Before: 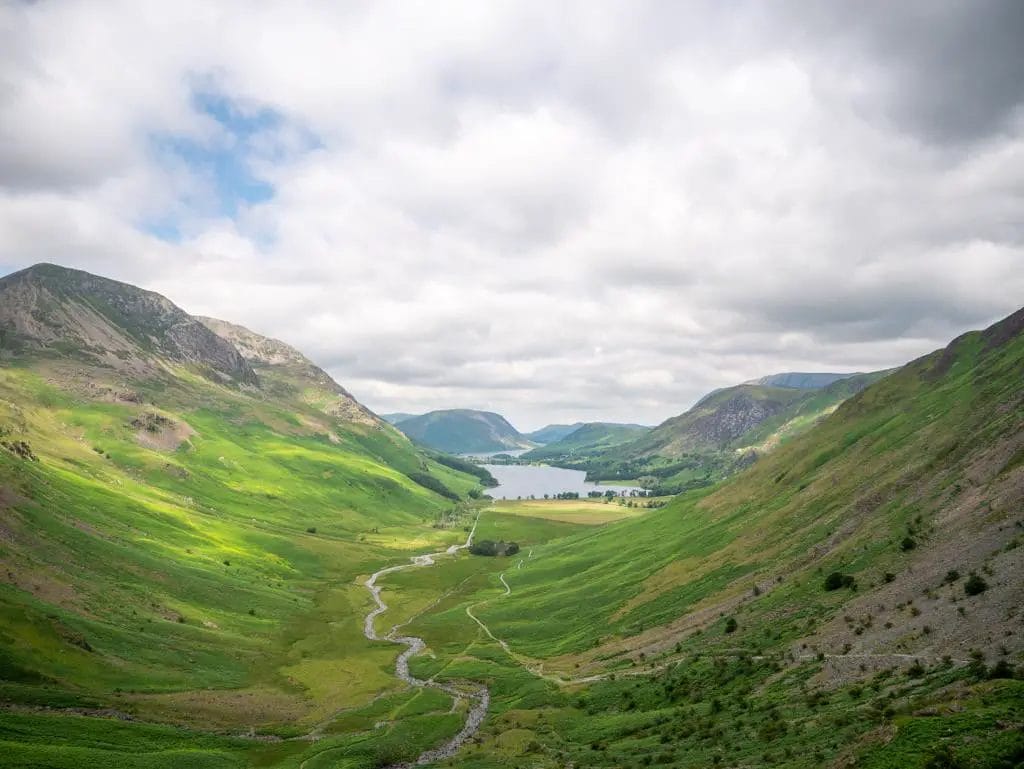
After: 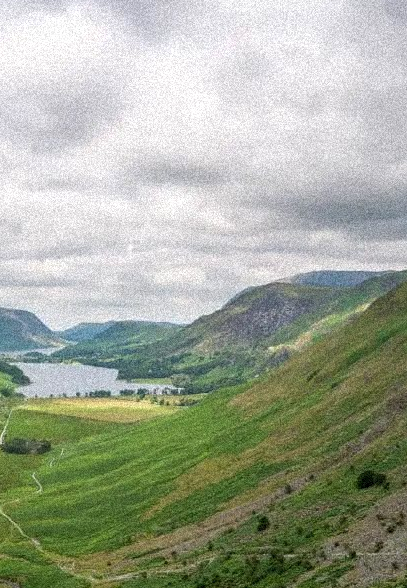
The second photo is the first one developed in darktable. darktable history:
crop: left 45.721%, top 13.393%, right 14.118%, bottom 10.01%
grain: coarseness 46.9 ISO, strength 50.21%, mid-tones bias 0%
shadows and highlights: soften with gaussian
